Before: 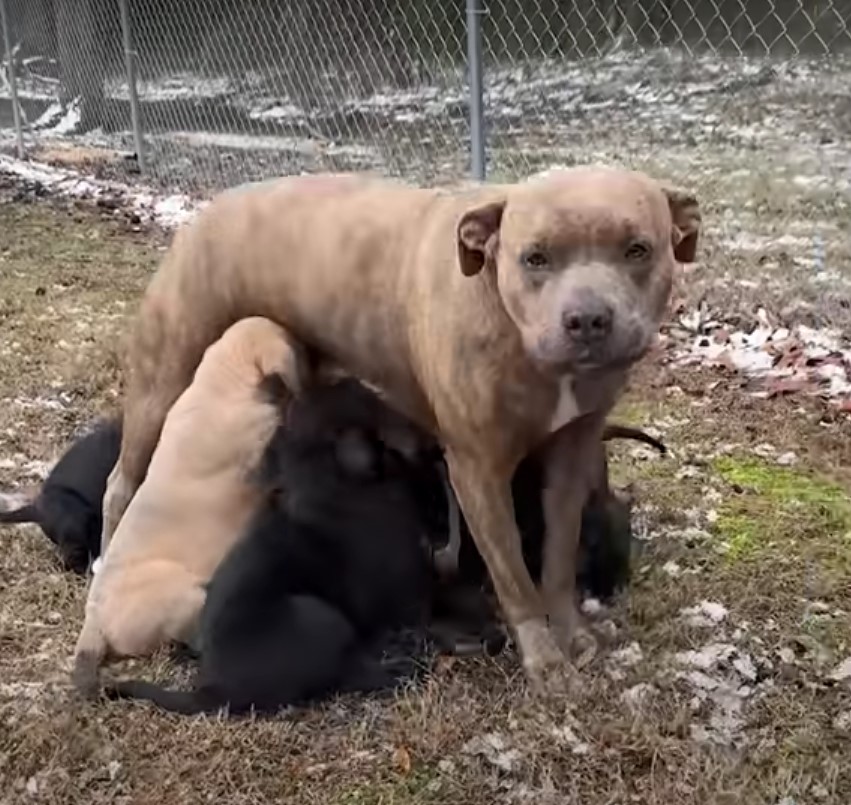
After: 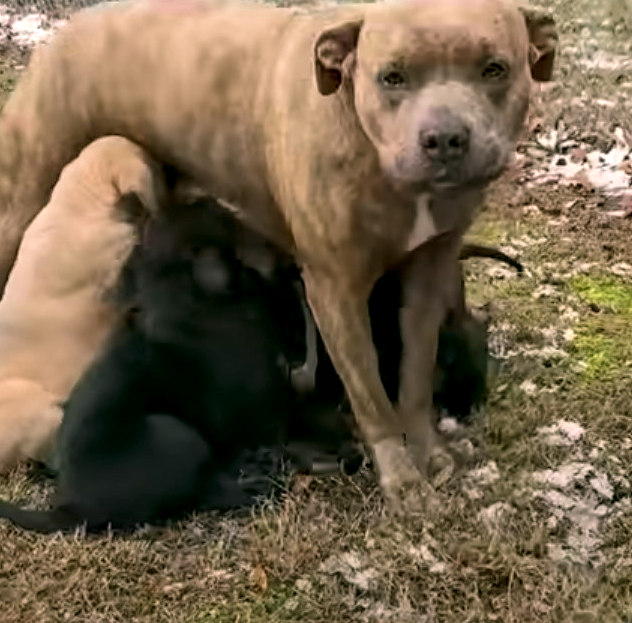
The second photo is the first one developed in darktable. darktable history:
crop: left 16.859%, top 22.527%, right 8.779%
local contrast: on, module defaults
velvia: on, module defaults
color correction: highlights a* 3.96, highlights b* 4.98, shadows a* -6.79, shadows b* 4.99
